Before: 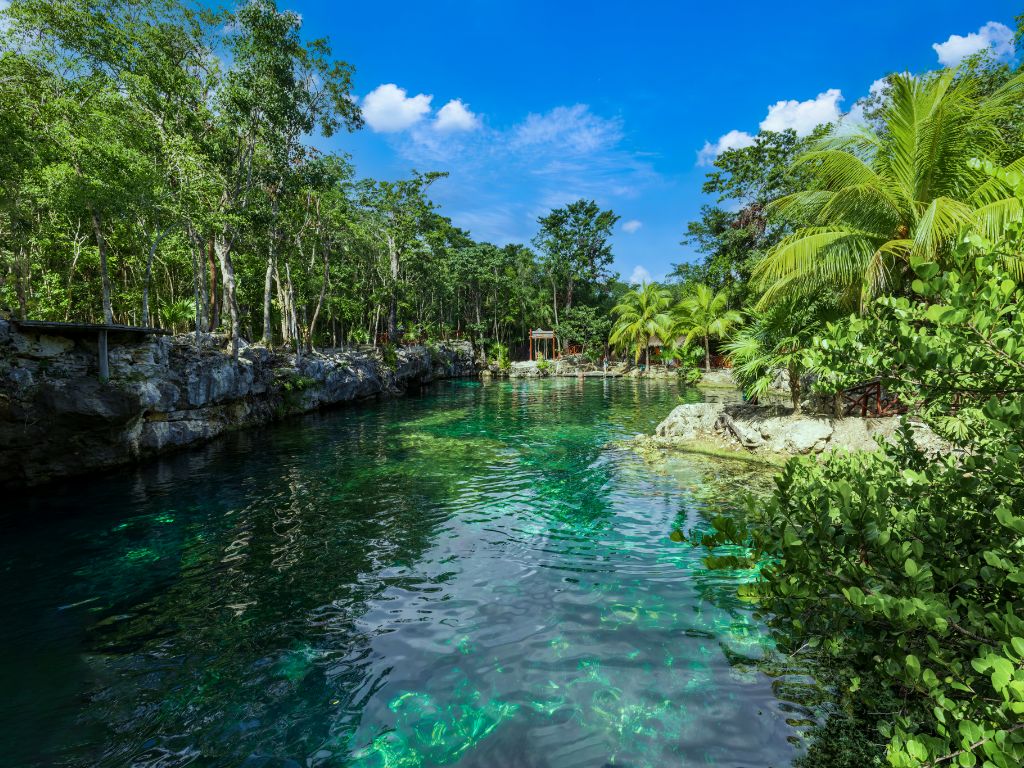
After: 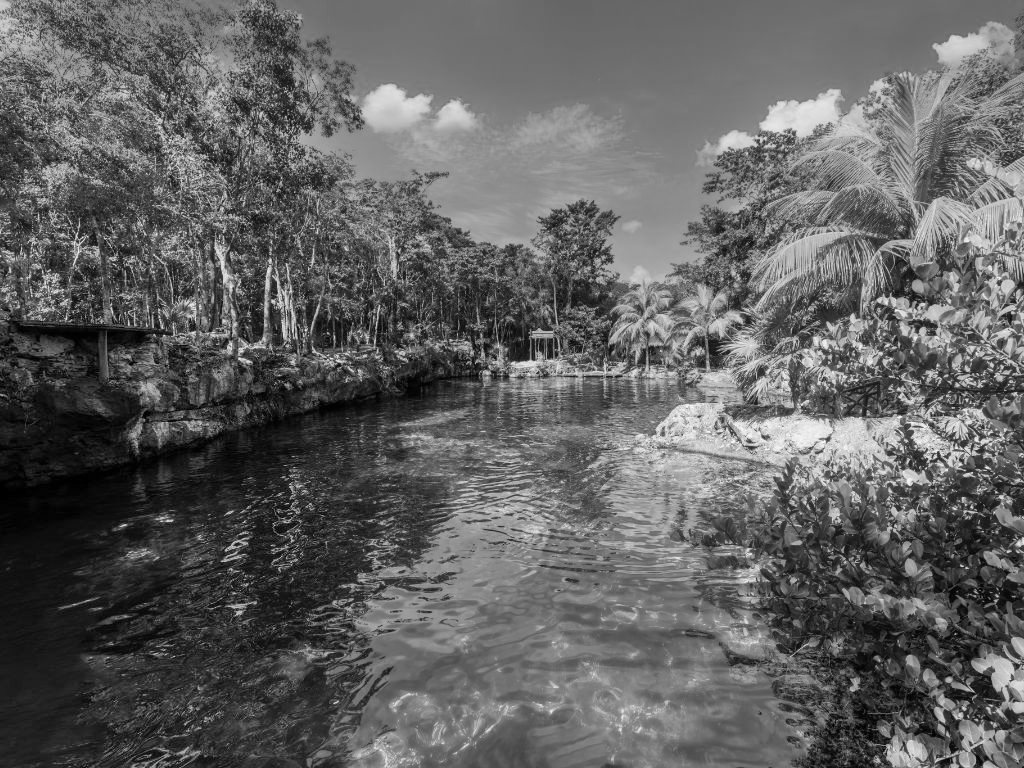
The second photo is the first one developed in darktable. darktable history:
monochrome: a -35.87, b 49.73, size 1.7
bloom: size 16%, threshold 98%, strength 20%
shadows and highlights: shadows 49, highlights -41, soften with gaussian
